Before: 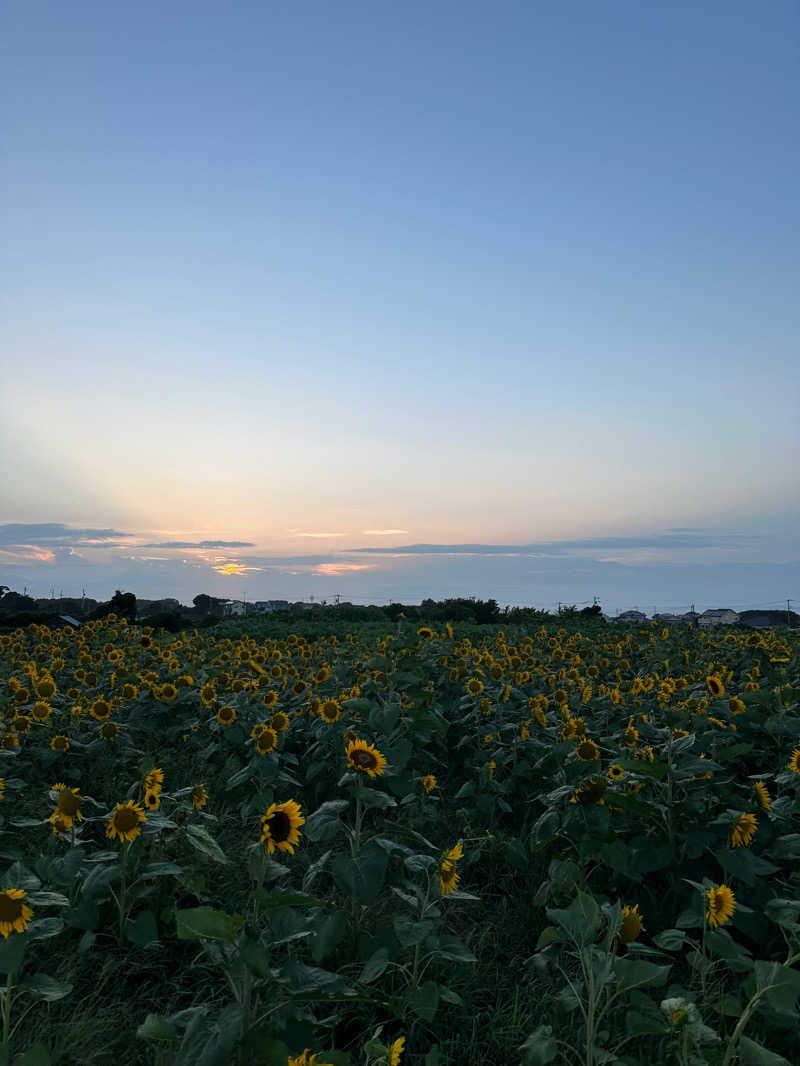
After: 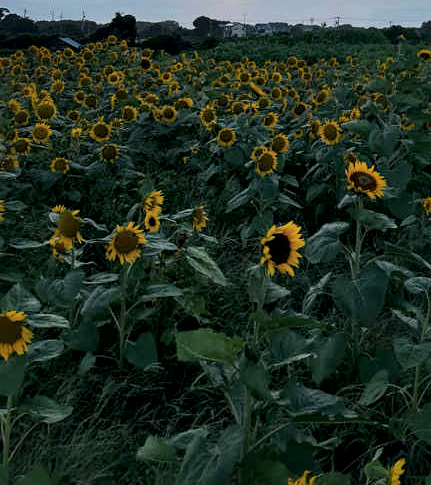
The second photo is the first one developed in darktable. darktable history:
exposure: exposure 0.37 EV, compensate highlight preservation false
local contrast: mode bilateral grid, contrast 26, coarseness 59, detail 151%, midtone range 0.2
crop and rotate: top 54.3%, right 46.005%, bottom 0.116%
